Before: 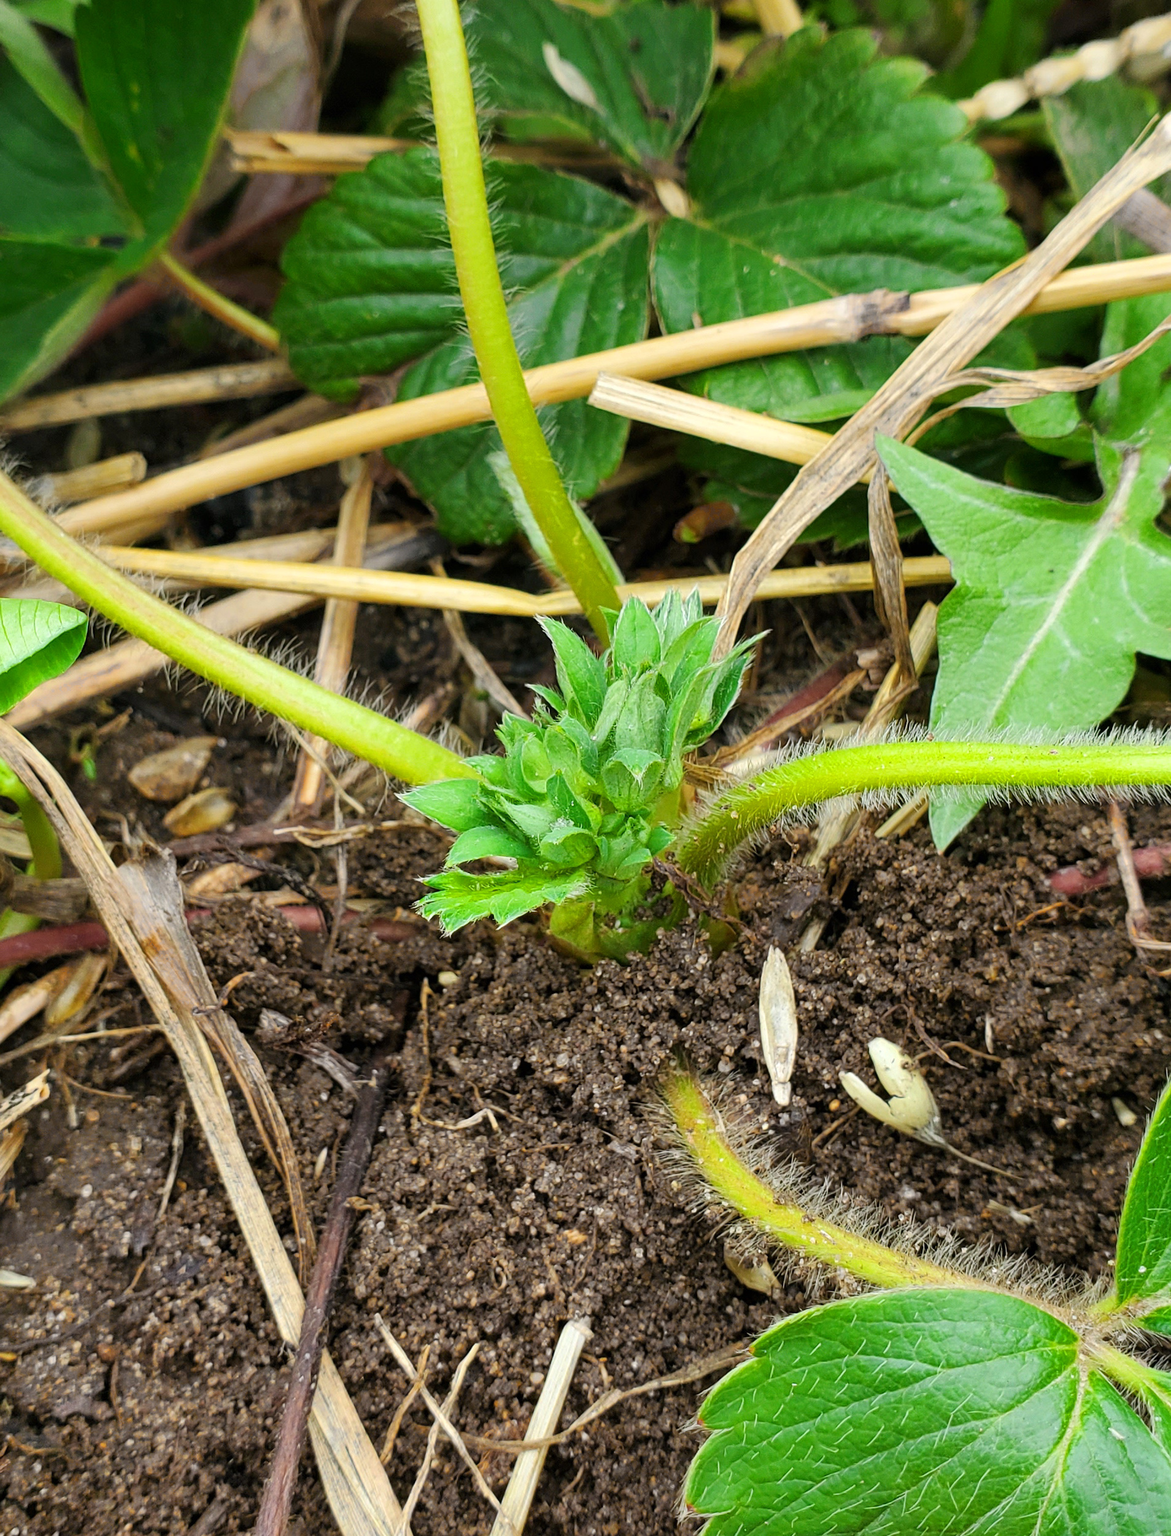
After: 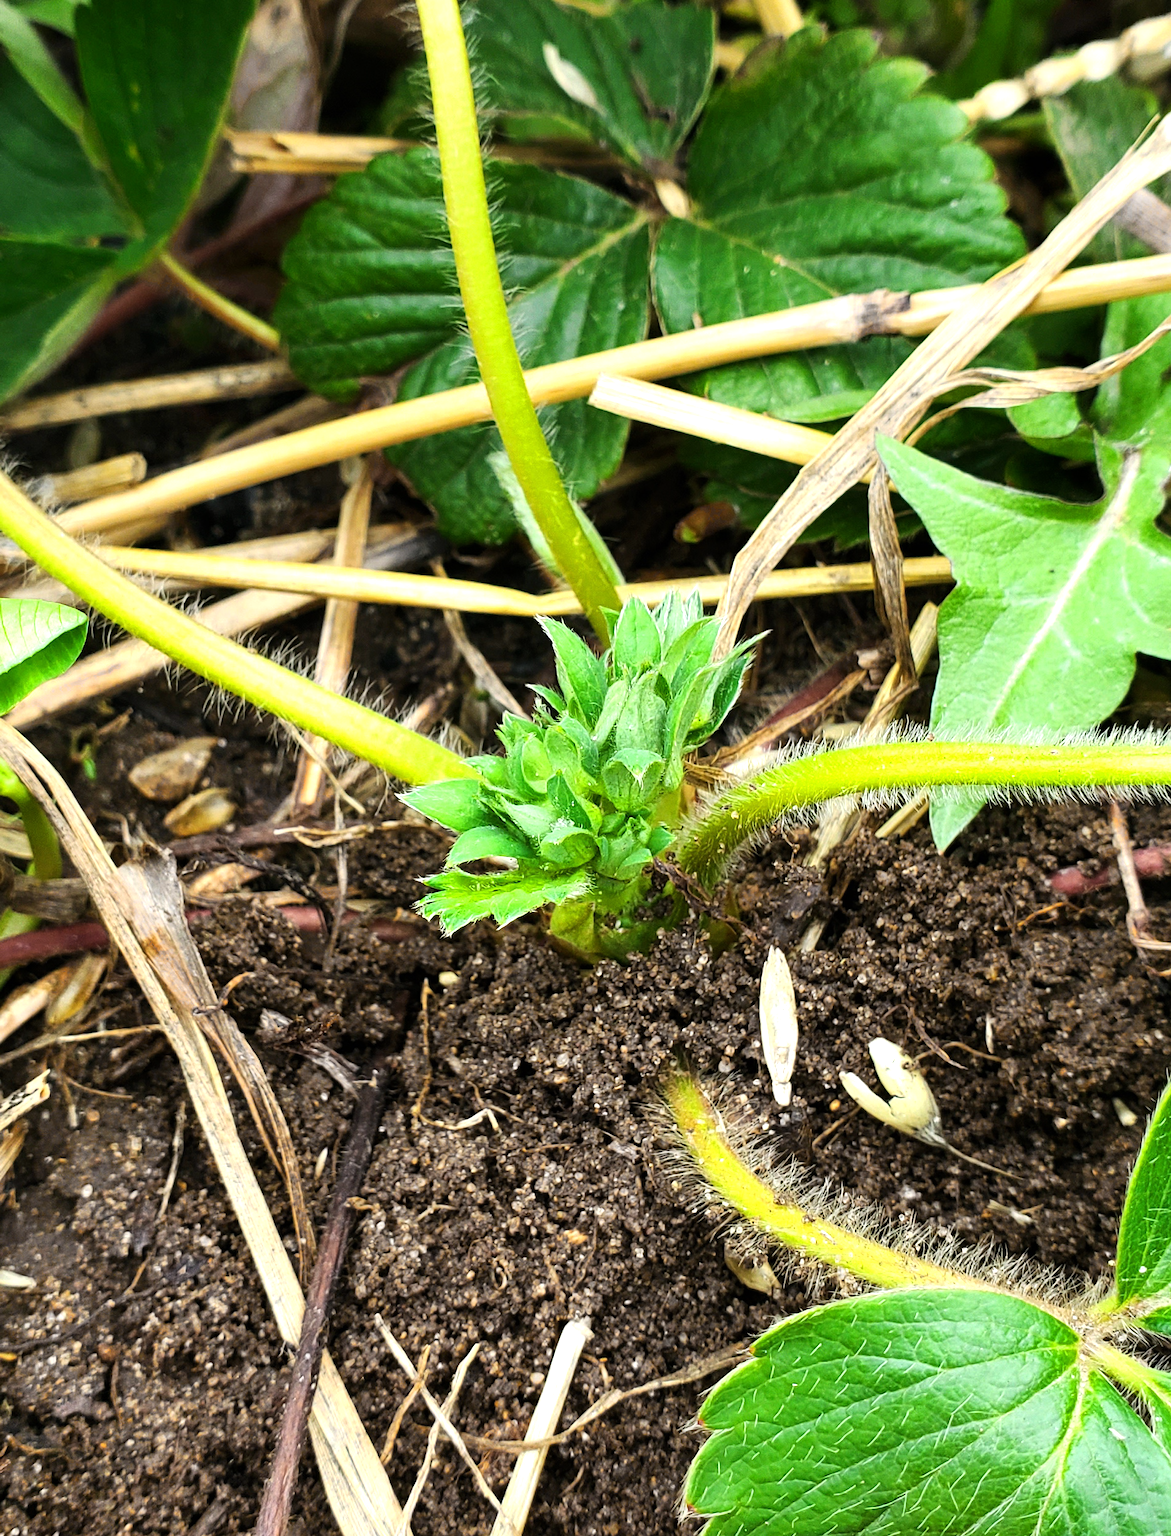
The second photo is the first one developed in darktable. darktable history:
tone equalizer: -8 EV -0.727 EV, -7 EV -0.738 EV, -6 EV -0.628 EV, -5 EV -0.42 EV, -3 EV 0.391 EV, -2 EV 0.6 EV, -1 EV 0.686 EV, +0 EV 0.724 EV, edges refinement/feathering 500, mask exposure compensation -1.57 EV, preserve details no
